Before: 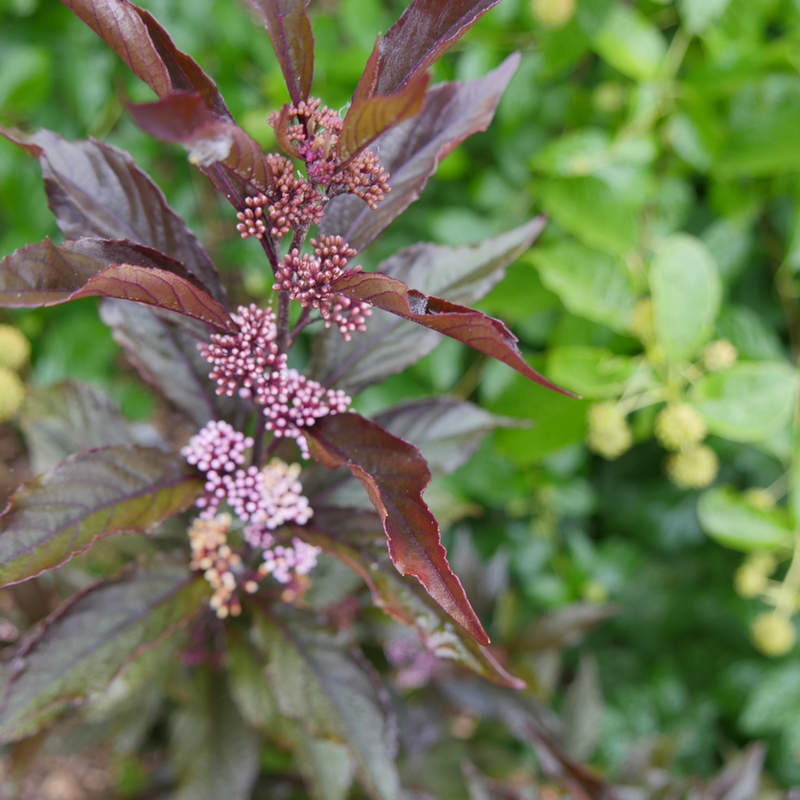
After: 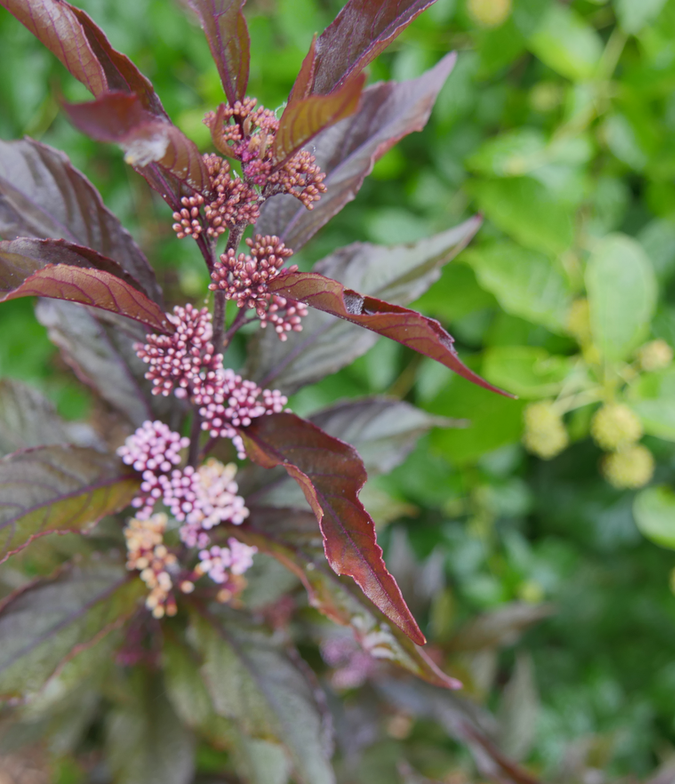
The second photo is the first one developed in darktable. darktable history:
shadows and highlights: on, module defaults
crop: left 8.026%, right 7.374%
exposure: compensate highlight preservation false
